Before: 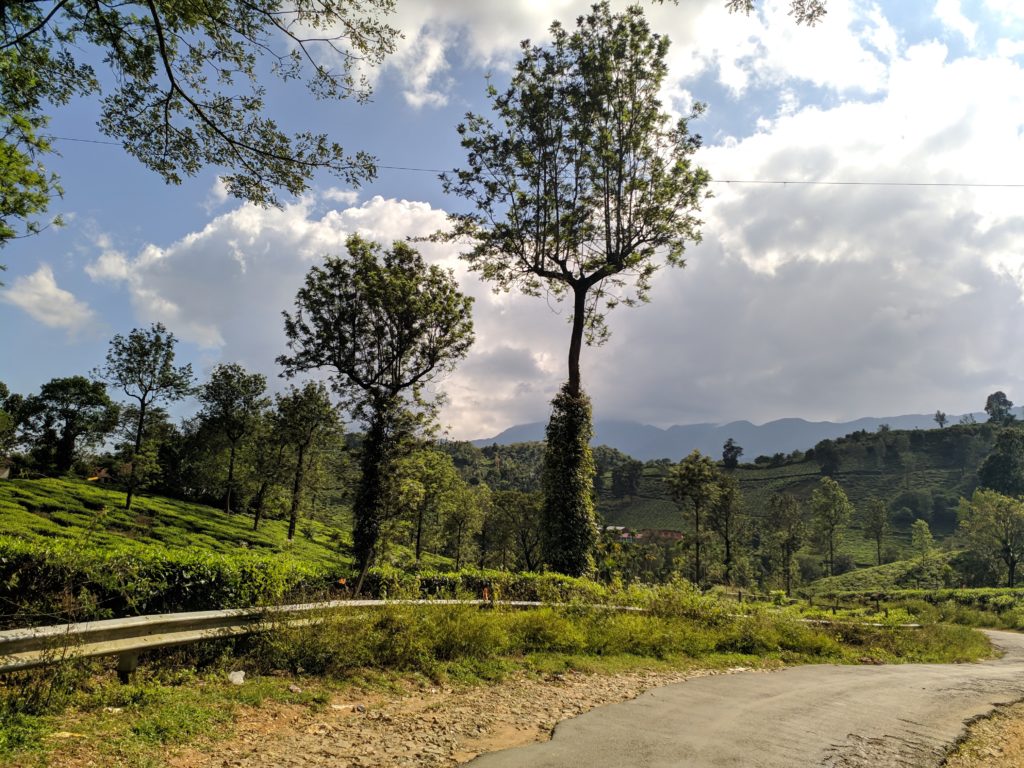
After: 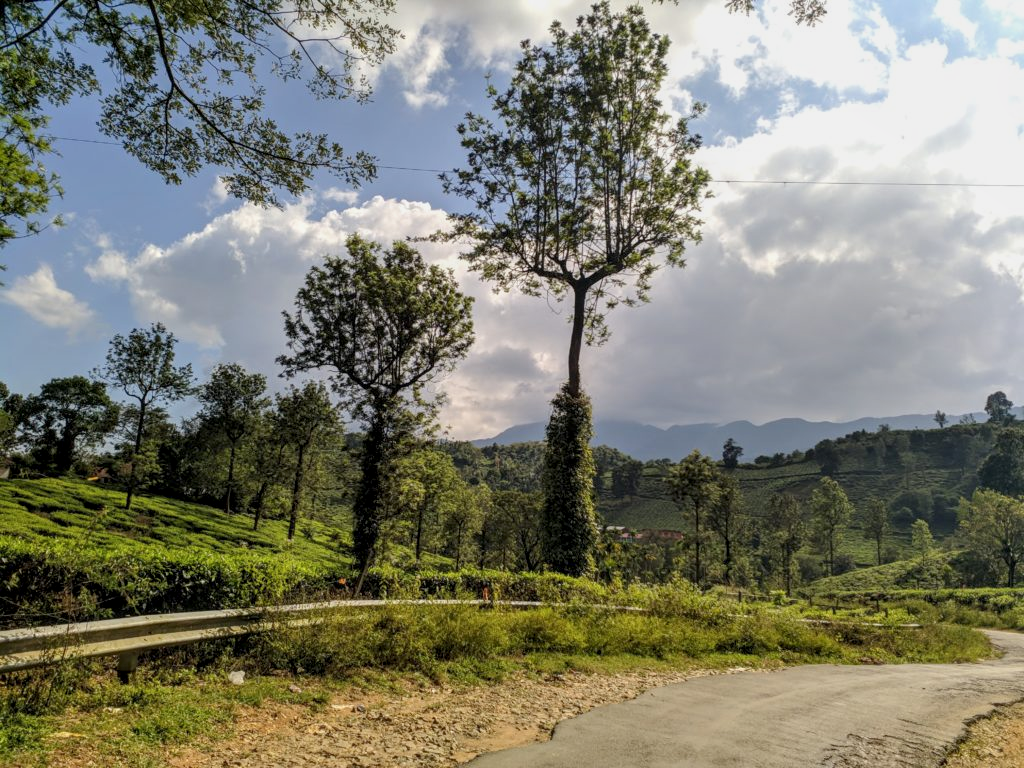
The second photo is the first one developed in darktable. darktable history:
local contrast: on, module defaults
color balance rgb: contrast -10%
